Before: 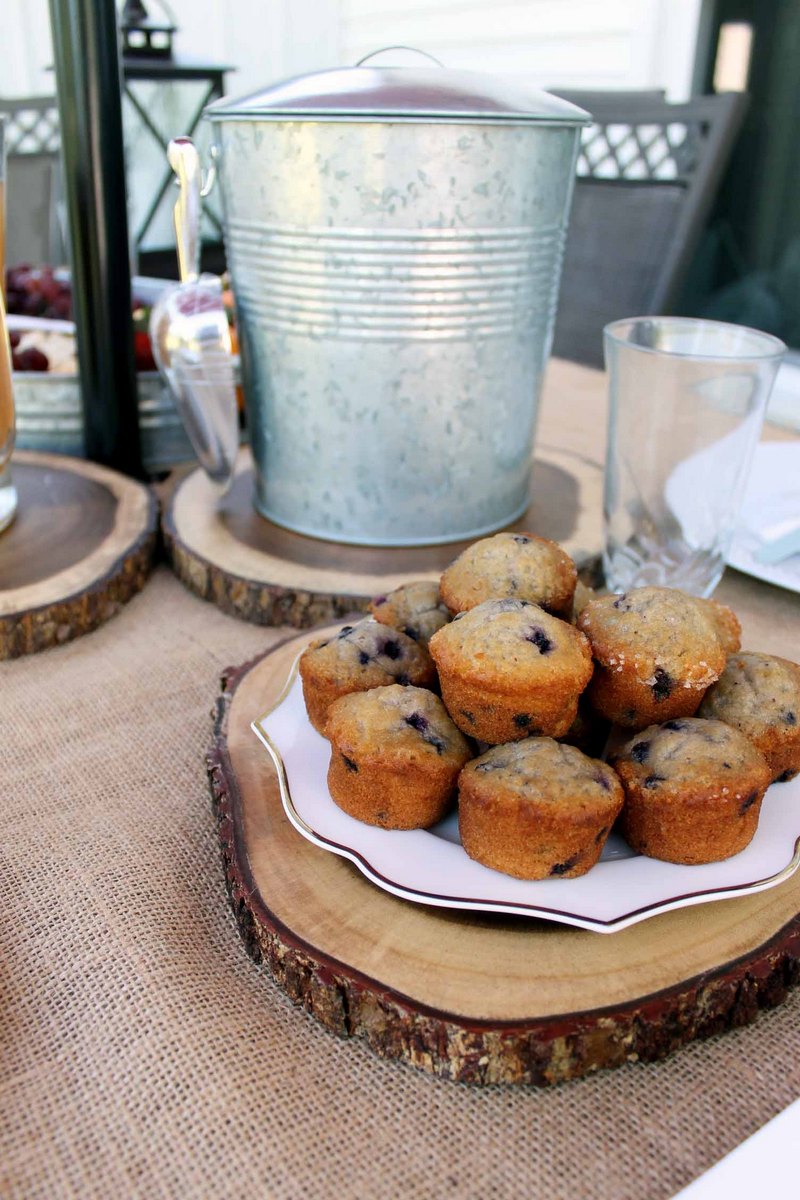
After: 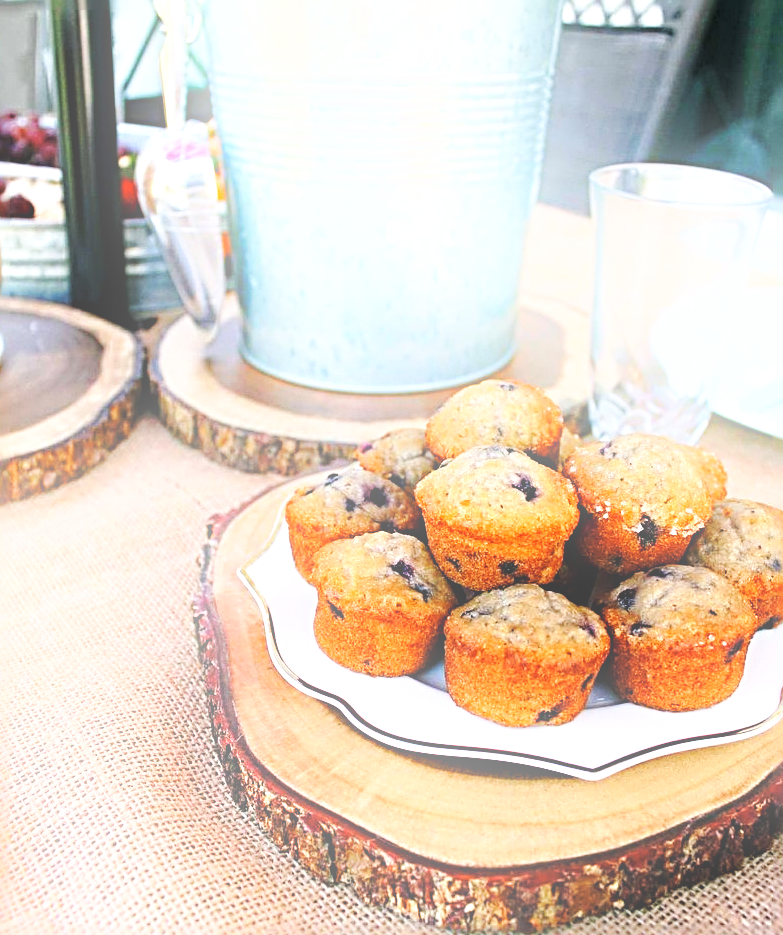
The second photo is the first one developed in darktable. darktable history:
bloom: on, module defaults
crop and rotate: left 1.814%, top 12.818%, right 0.25%, bottom 9.225%
base curve: curves: ch0 [(0, 0) (0.028, 0.03) (0.121, 0.232) (0.46, 0.748) (0.859, 0.968) (1, 1)], preserve colors none
sharpen: radius 3.69, amount 0.928
local contrast: highlights 123%, shadows 126%, detail 140%, midtone range 0.254
